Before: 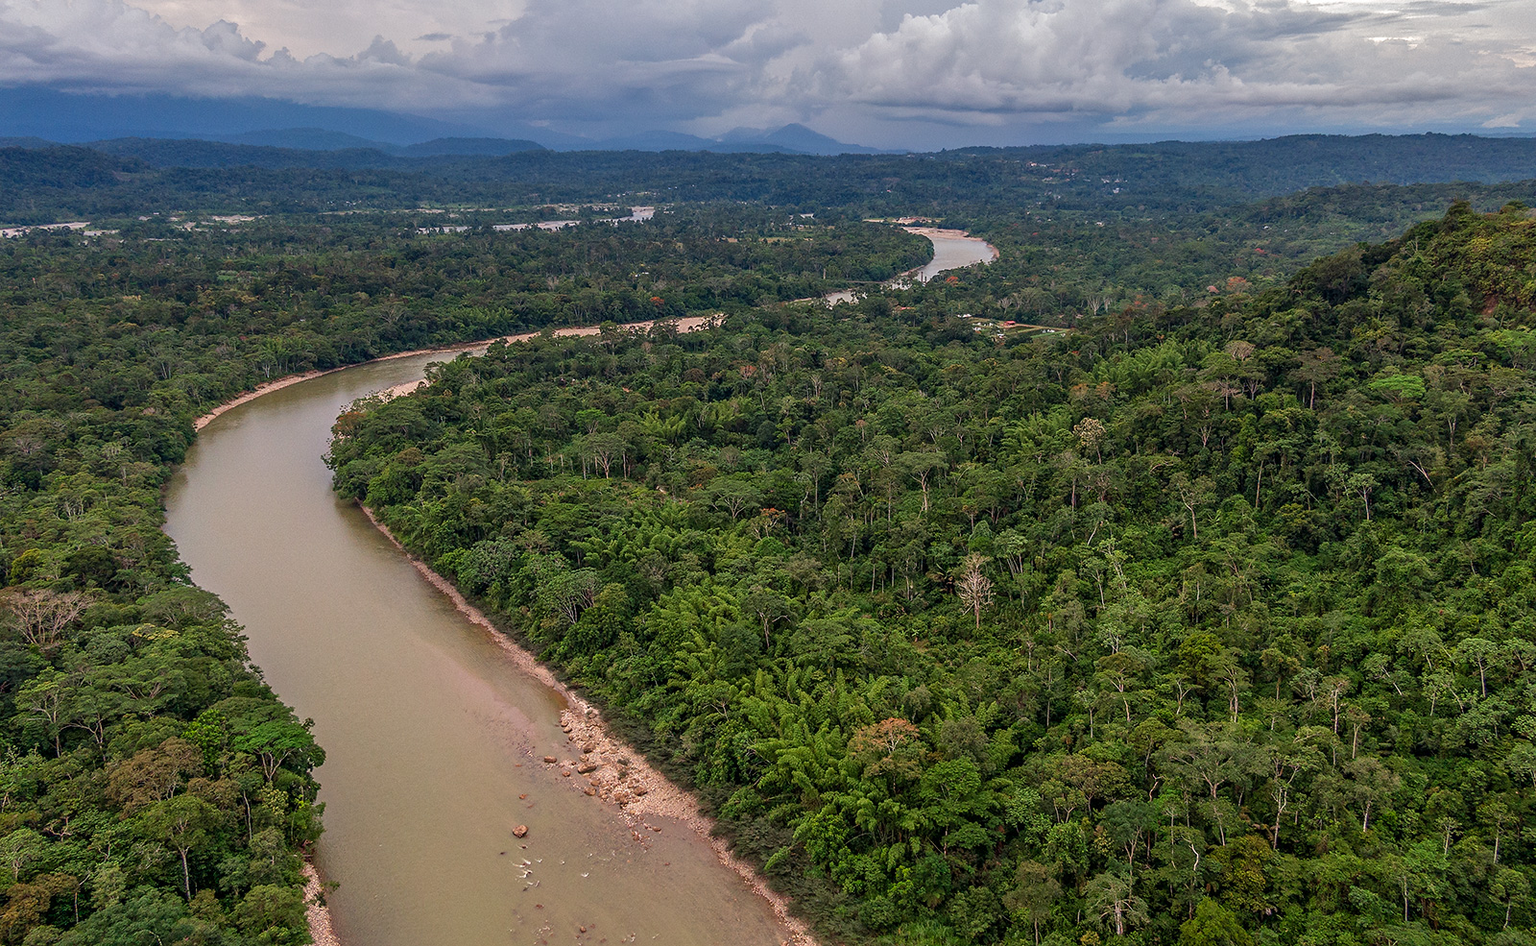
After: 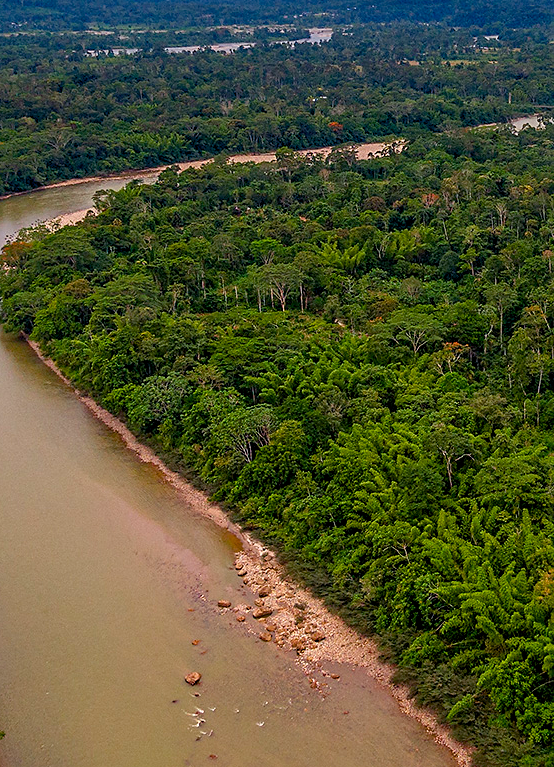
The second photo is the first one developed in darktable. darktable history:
color balance rgb: shadows lift › chroma 3.309%, shadows lift › hue 278.54°, global offset › luminance -0.504%, linear chroma grading › shadows 31.669%, linear chroma grading › global chroma -1.729%, linear chroma grading › mid-tones 4.203%, perceptual saturation grading › global saturation 19.634%, global vibrance 20%
exposure: exposure -0.017 EV, compensate exposure bias true, compensate highlight preservation false
crop and rotate: left 21.834%, top 19.083%, right 43.487%, bottom 3.003%
sharpen: amount 0.207
